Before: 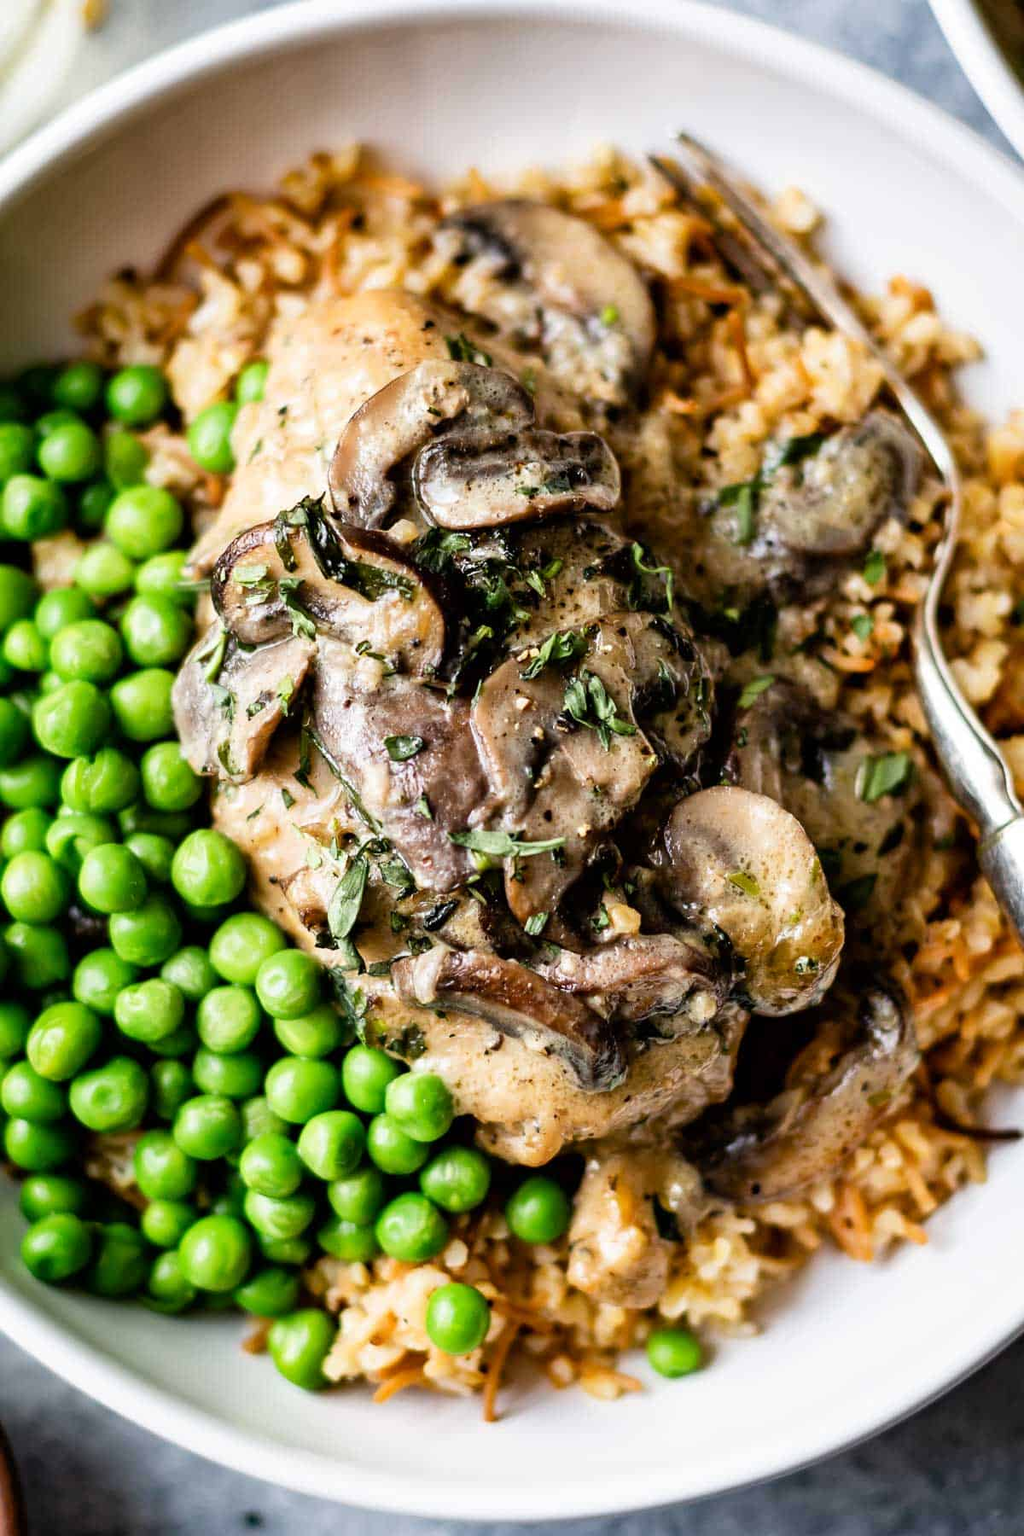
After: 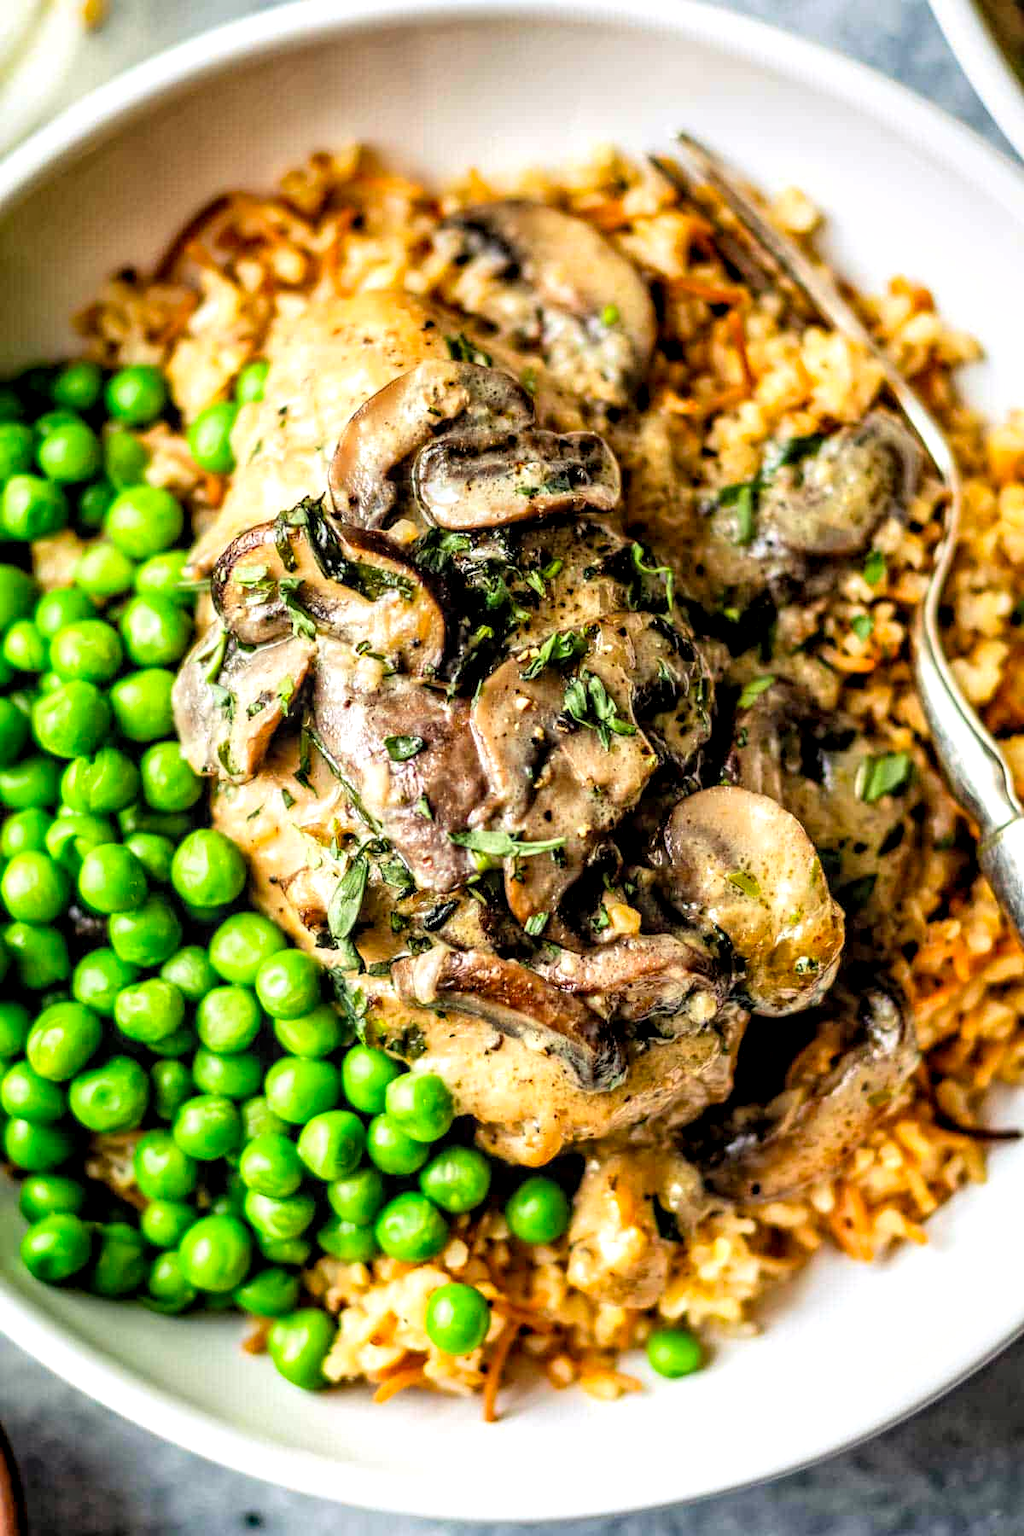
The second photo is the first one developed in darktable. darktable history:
local contrast: detail 150%
contrast brightness saturation: contrast 0.07, brightness 0.18, saturation 0.4
rgb curve: curves: ch2 [(0, 0) (0.567, 0.512) (1, 1)], mode RGB, independent channels
